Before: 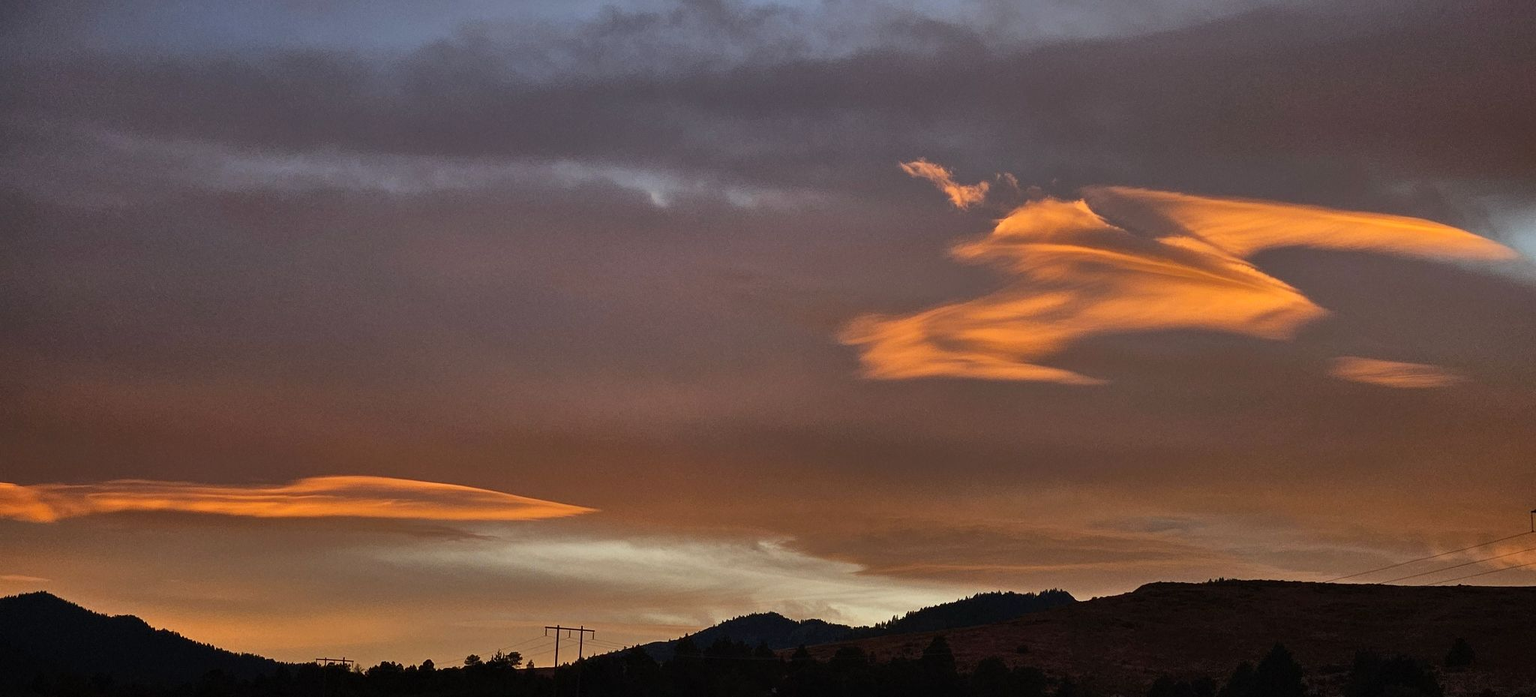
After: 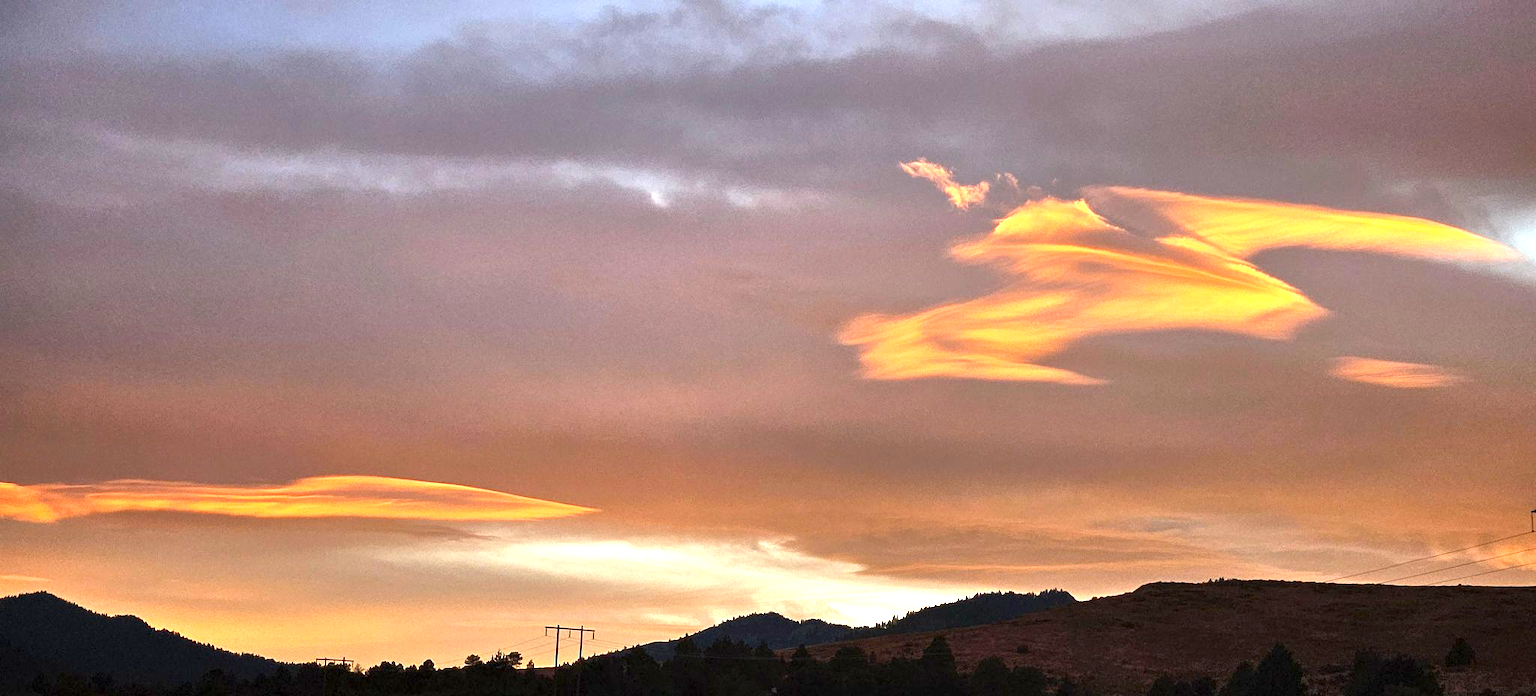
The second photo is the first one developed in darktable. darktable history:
exposure: black level correction 0.001, exposure 1.646 EV, compensate exposure bias true, compensate highlight preservation false
